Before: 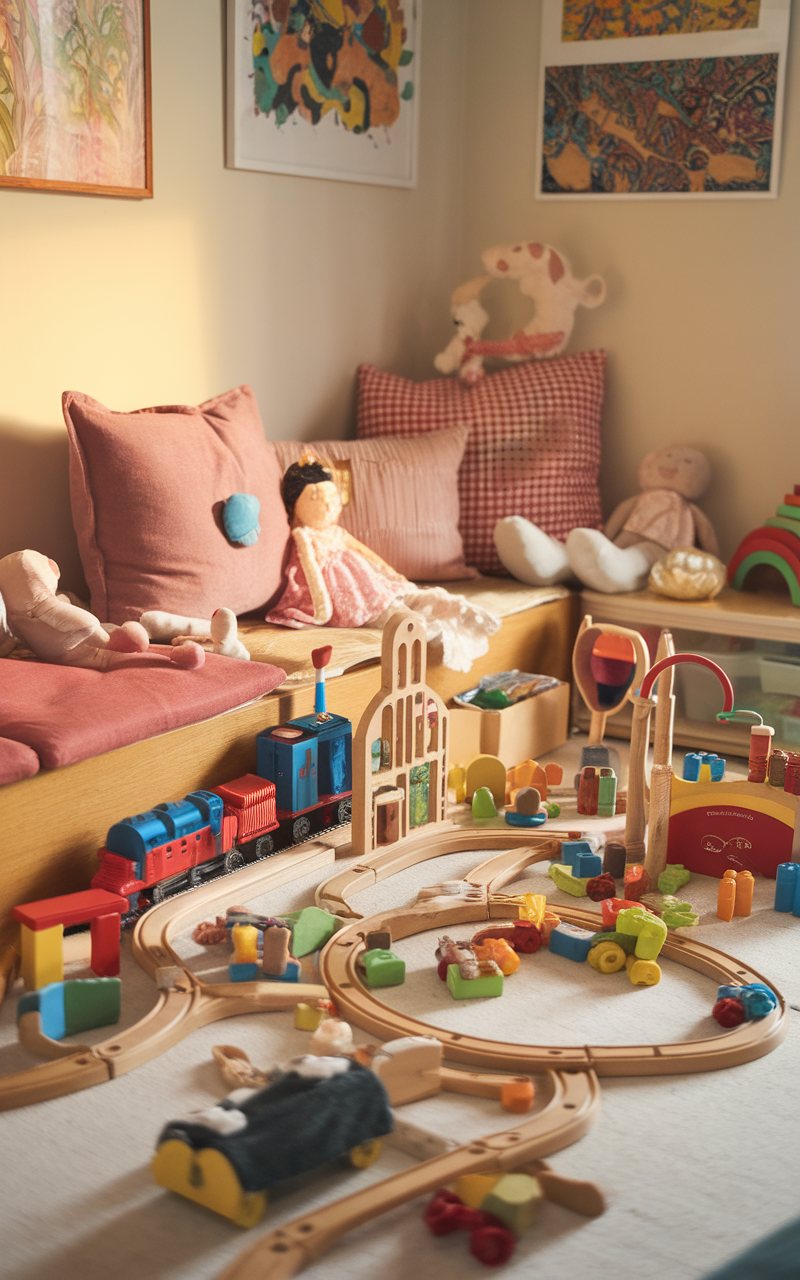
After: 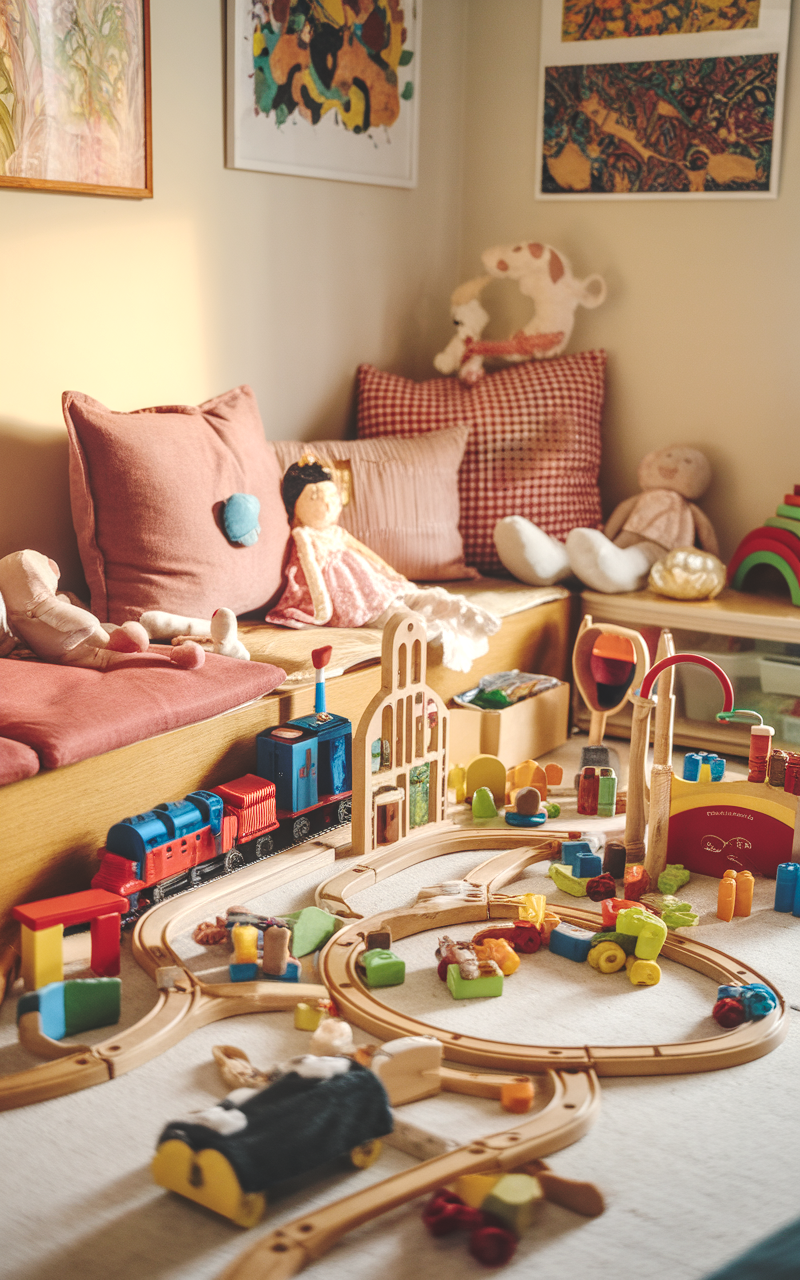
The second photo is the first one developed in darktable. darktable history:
local contrast: highlights 61%, detail 143%, midtone range 0.428
base curve: curves: ch0 [(0, 0.024) (0.055, 0.065) (0.121, 0.166) (0.236, 0.319) (0.693, 0.726) (1, 1)], preserve colors none
